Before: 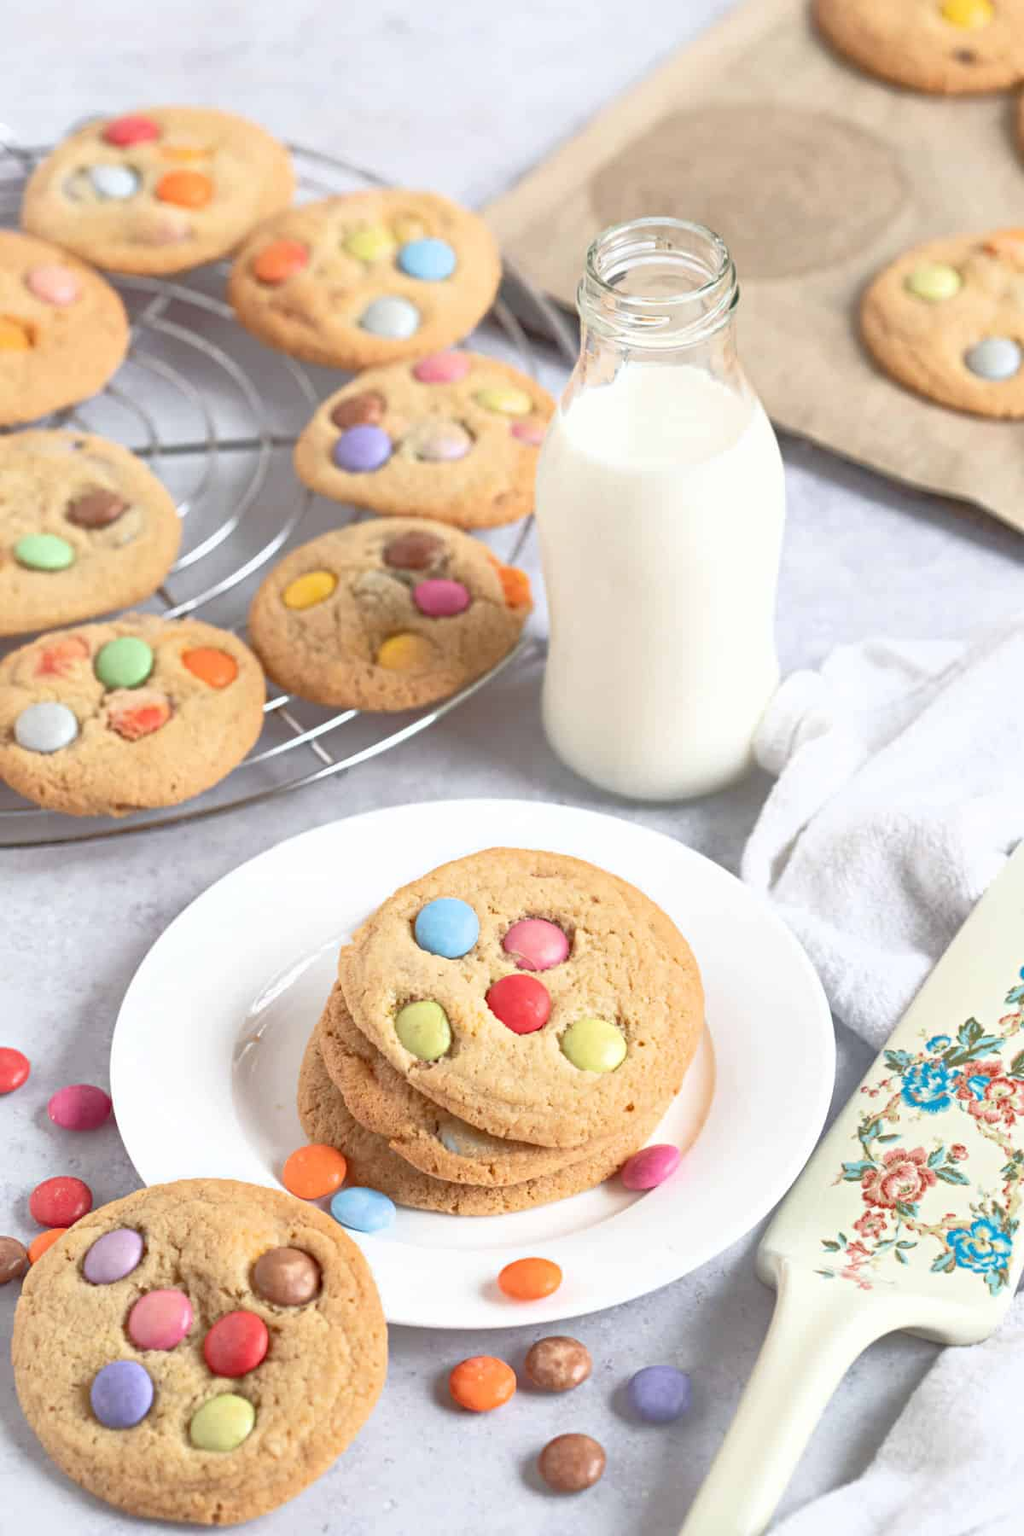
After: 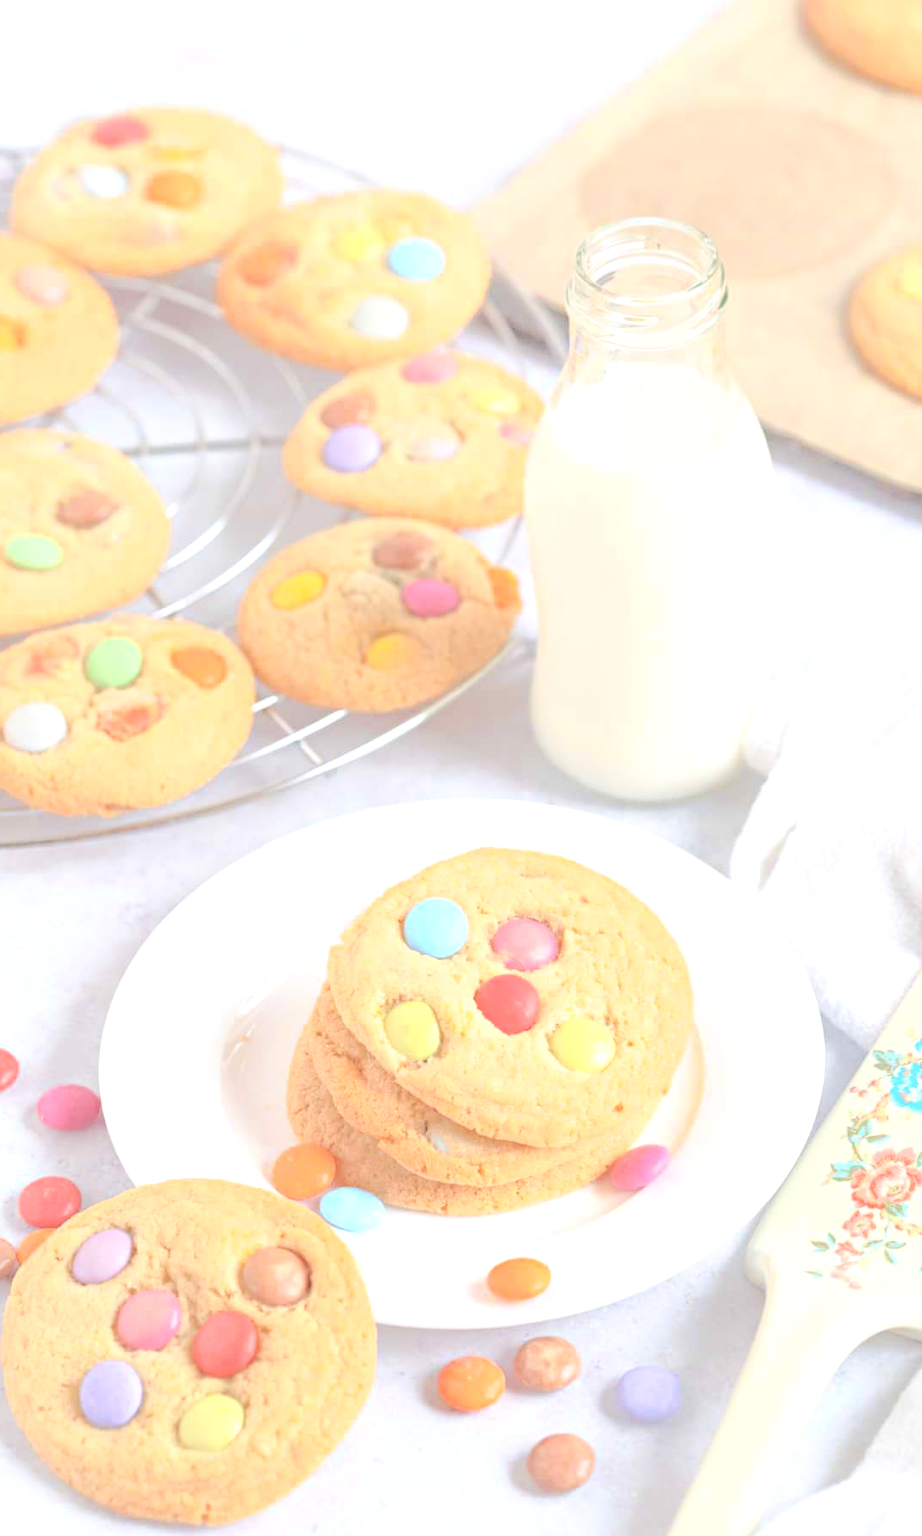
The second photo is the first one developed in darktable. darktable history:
contrast brightness saturation: brightness 1
crop and rotate: left 1.088%, right 8.807%
exposure: exposure 0.4 EV, compensate highlight preservation false
color zones: curves: ch0 [(0.068, 0.464) (0.25, 0.5) (0.48, 0.508) (0.75, 0.536) (0.886, 0.476) (0.967, 0.456)]; ch1 [(0.066, 0.456) (0.25, 0.5) (0.616, 0.508) (0.746, 0.56) (0.934, 0.444)]
